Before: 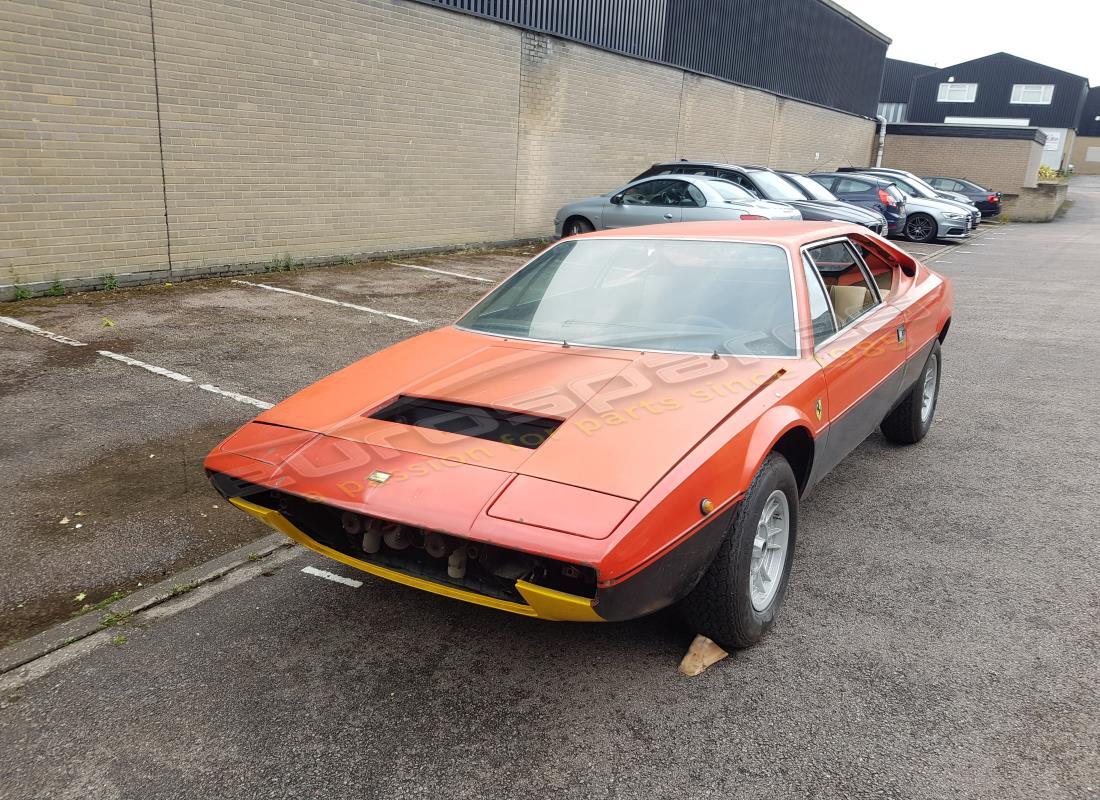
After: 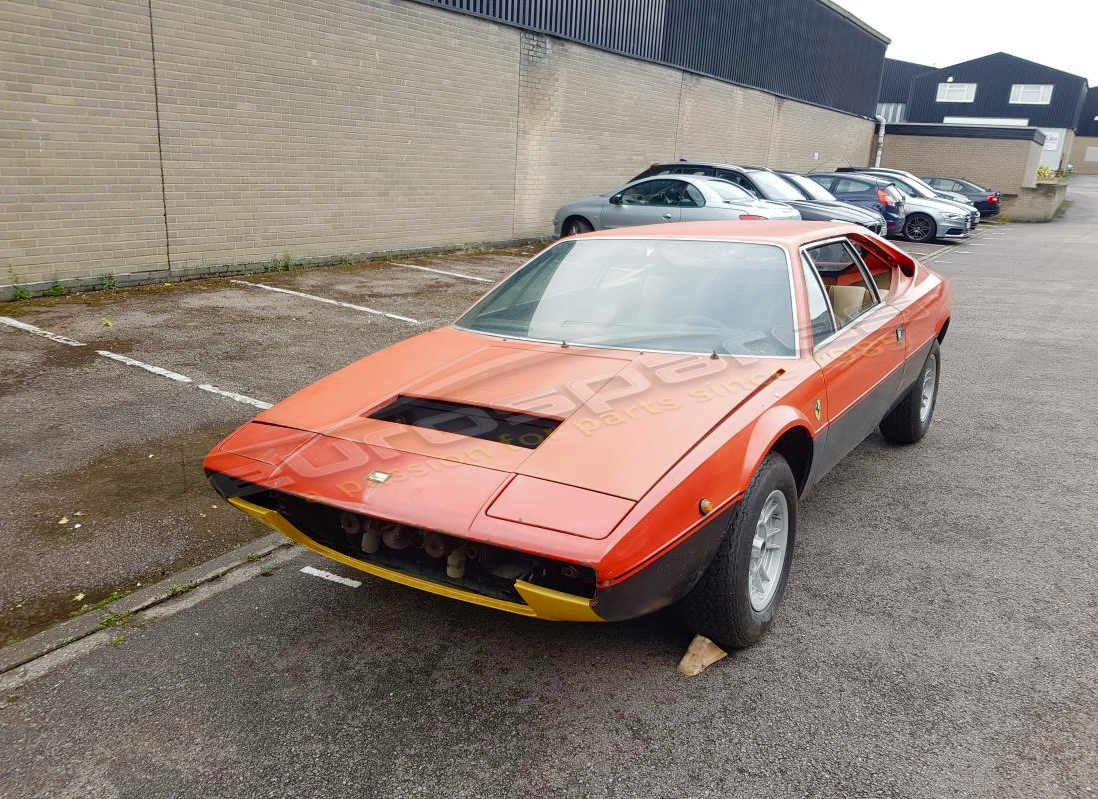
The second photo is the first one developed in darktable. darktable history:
color balance rgb: perceptual saturation grading › global saturation 20%, perceptual saturation grading › highlights -50%, perceptual saturation grading › shadows 30%
crop and rotate: left 0.126%
